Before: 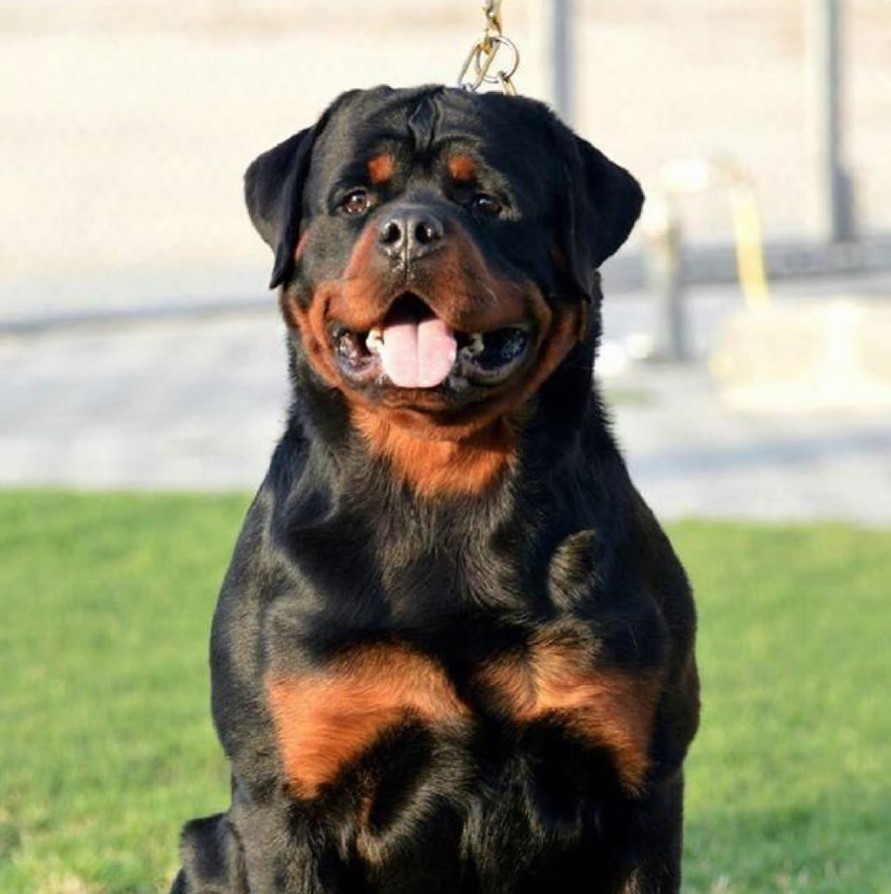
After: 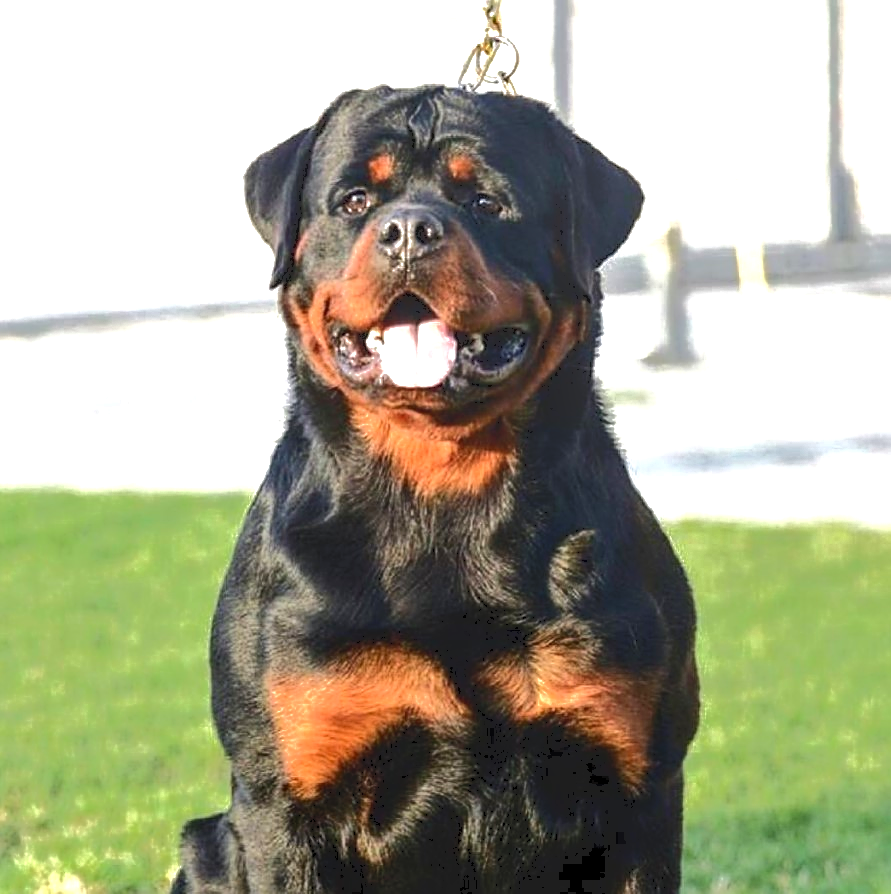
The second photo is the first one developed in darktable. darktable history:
exposure: exposure 0.717 EV, compensate exposure bias true, compensate highlight preservation false
tone curve: curves: ch0 [(0, 0) (0.003, 0.098) (0.011, 0.099) (0.025, 0.103) (0.044, 0.114) (0.069, 0.13) (0.1, 0.142) (0.136, 0.161) (0.177, 0.189) (0.224, 0.224) (0.277, 0.266) (0.335, 0.32) (0.399, 0.38) (0.468, 0.45) (0.543, 0.522) (0.623, 0.598) (0.709, 0.669) (0.801, 0.731) (0.898, 0.786) (1, 1)], color space Lab, independent channels, preserve colors none
sharpen: on, module defaults
local contrast: on, module defaults
